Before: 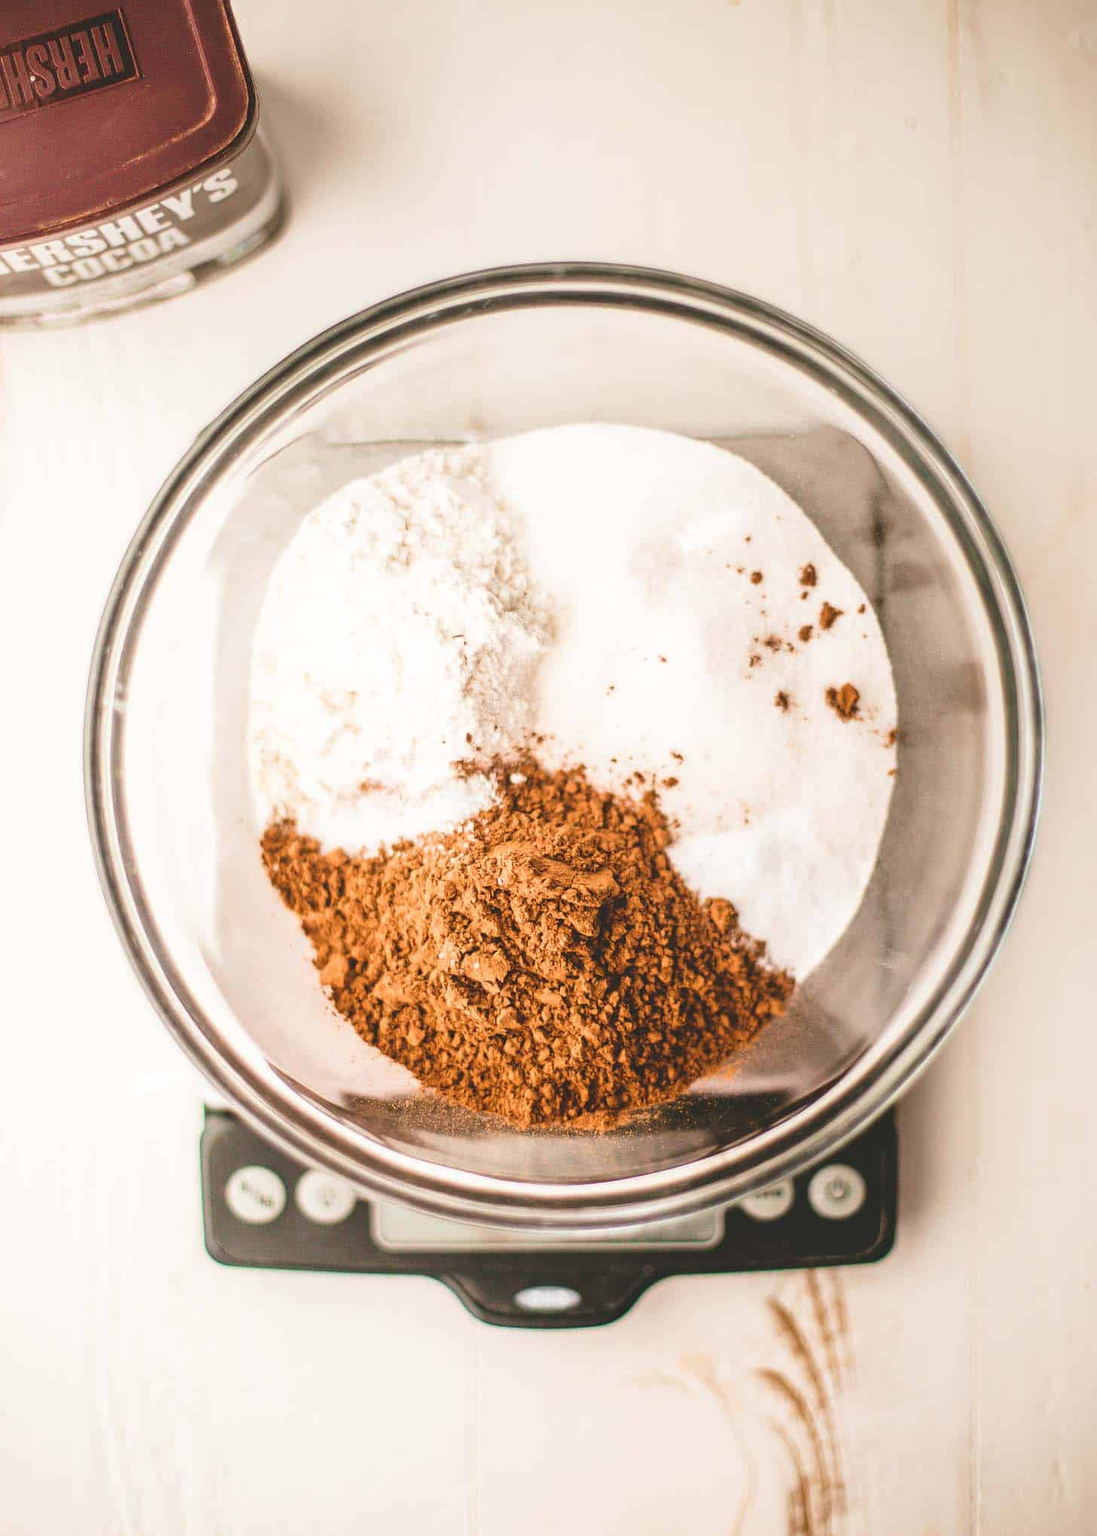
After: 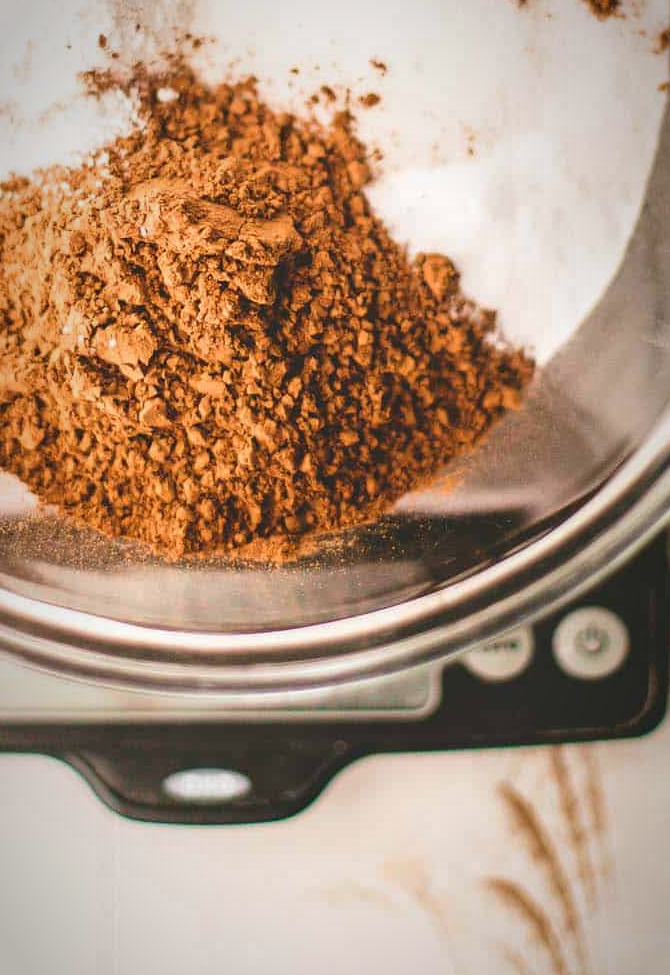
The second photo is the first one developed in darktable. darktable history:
vignetting: fall-off start 67.53%, fall-off radius 67.8%, saturation 0.001, automatic ratio true, unbound false
crop: left 35.775%, top 46.066%, right 18.178%, bottom 6.05%
